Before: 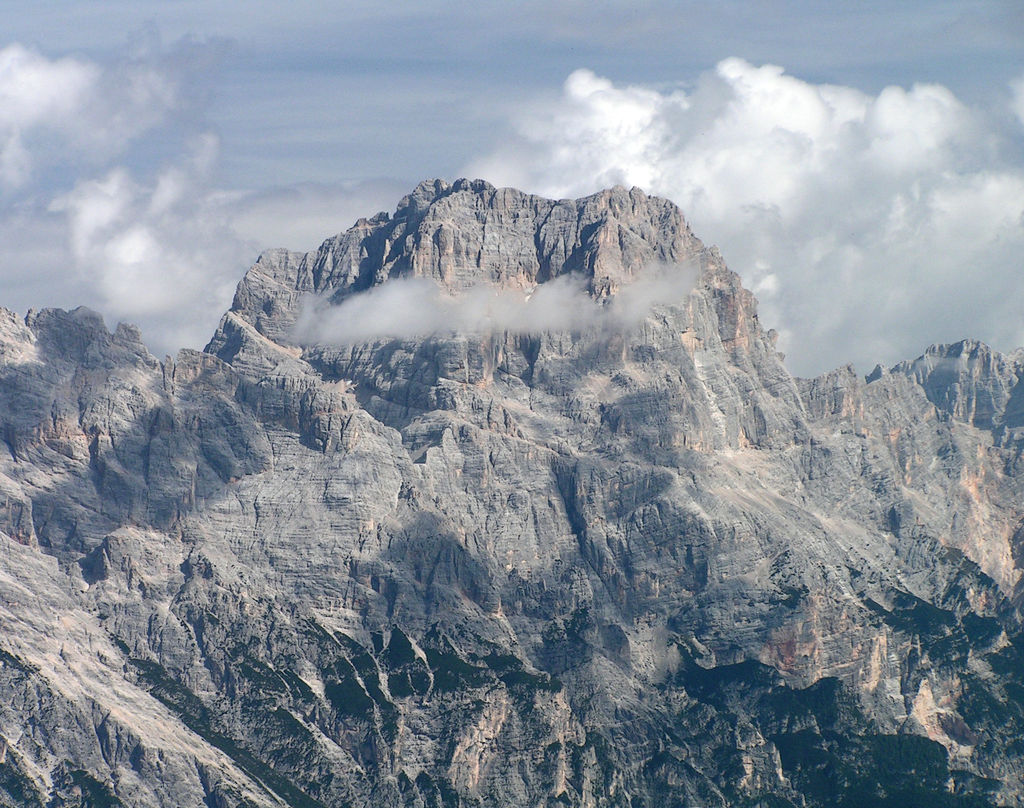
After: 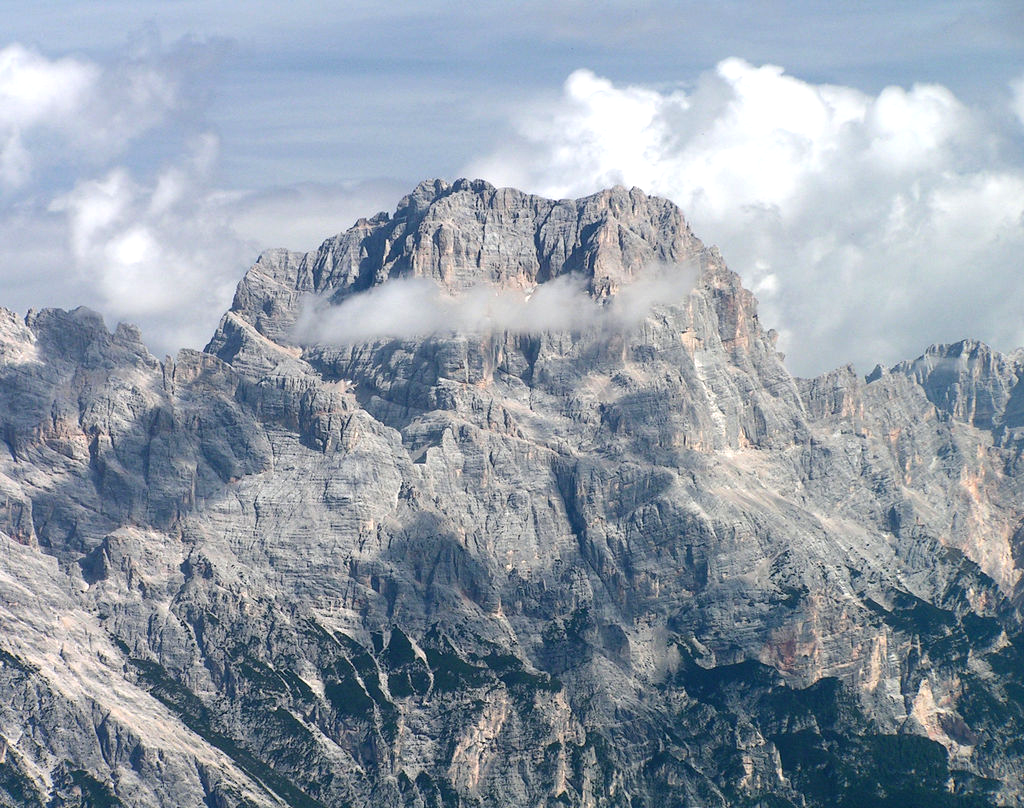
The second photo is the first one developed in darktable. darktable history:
color balance rgb: shadows lift › chroma 2.037%, shadows lift › hue 247.8°, perceptual saturation grading › global saturation 0.72%, perceptual brilliance grading › highlights 8.389%, perceptual brilliance grading › mid-tones 3.786%, perceptual brilliance grading › shadows 1.232%
